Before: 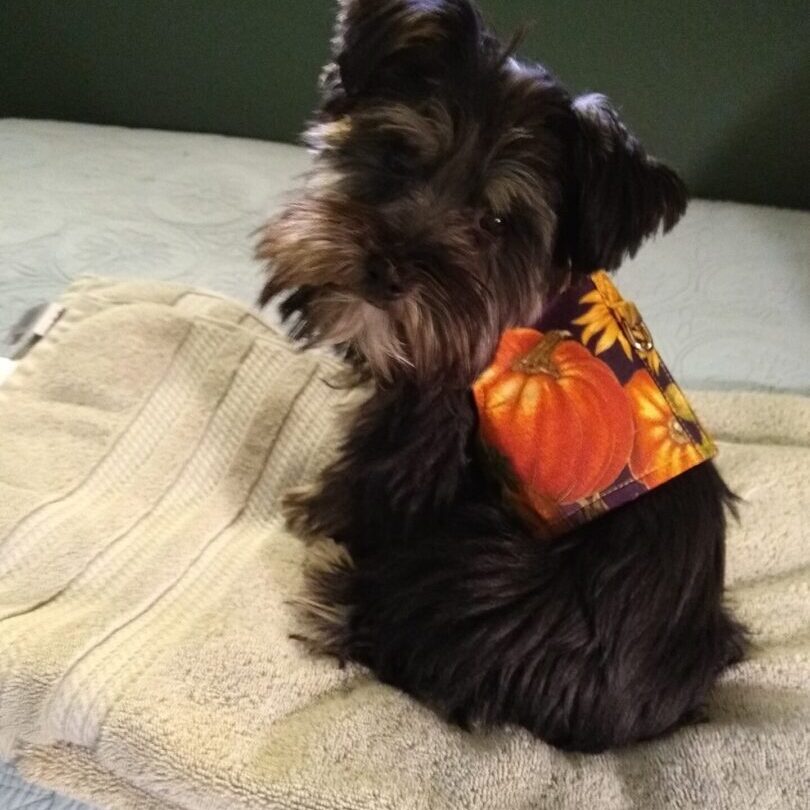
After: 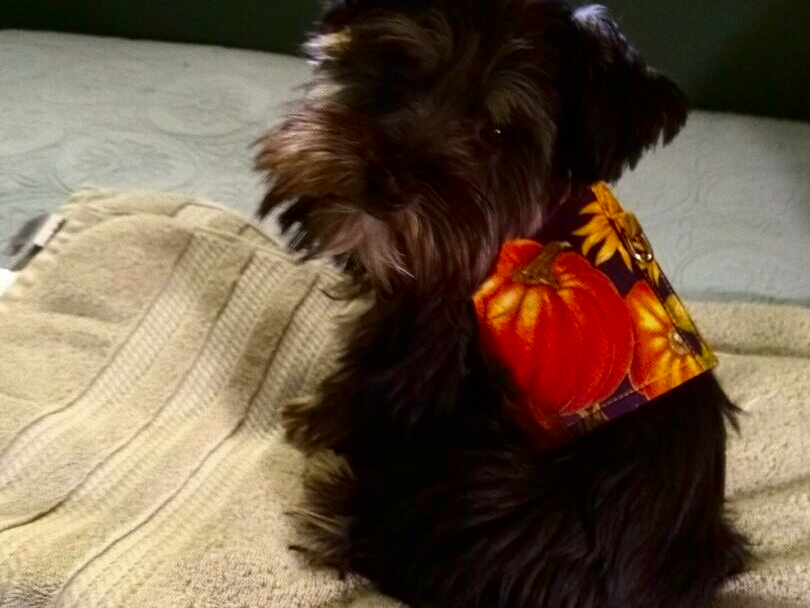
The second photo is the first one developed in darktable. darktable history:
crop: top 11.045%, bottom 13.878%
contrast brightness saturation: brightness -0.255, saturation 0.196
